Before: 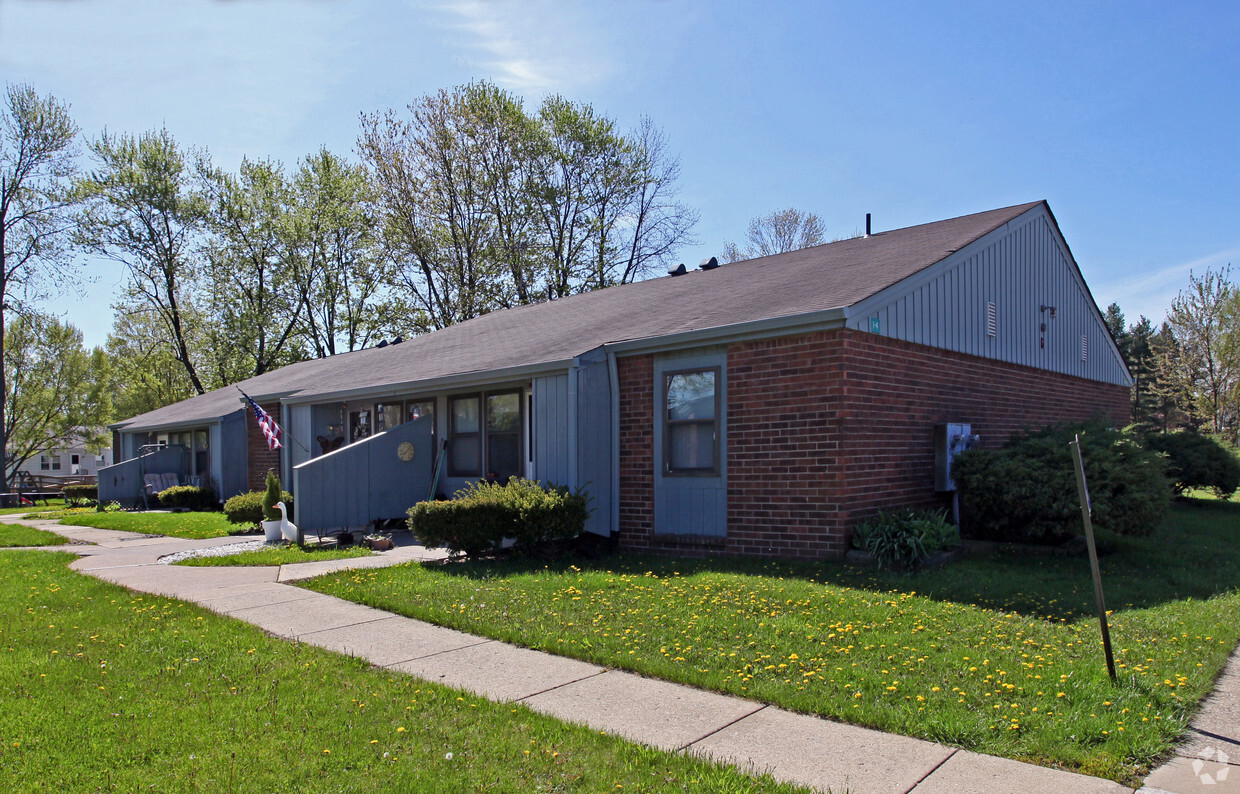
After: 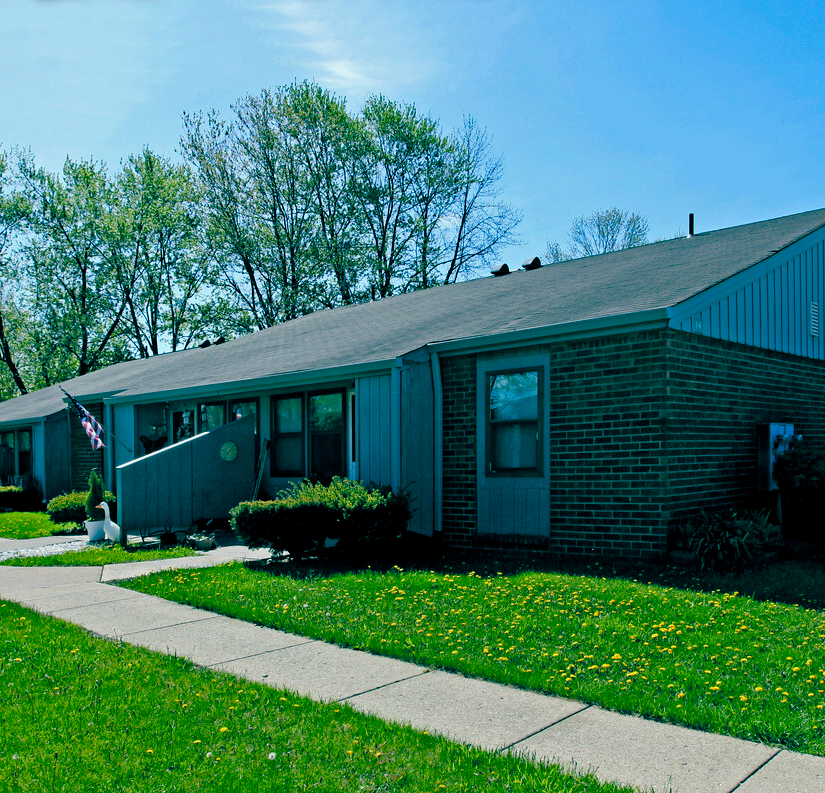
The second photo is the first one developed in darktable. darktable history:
color balance rgb: global offset › luminance -0.525%, global offset › chroma 0.91%, global offset › hue 175.14°, perceptual saturation grading › global saturation 34.794%, perceptual saturation grading › highlights -25.565%, perceptual saturation grading › shadows 49.518%
crop and rotate: left 14.32%, right 19.079%
